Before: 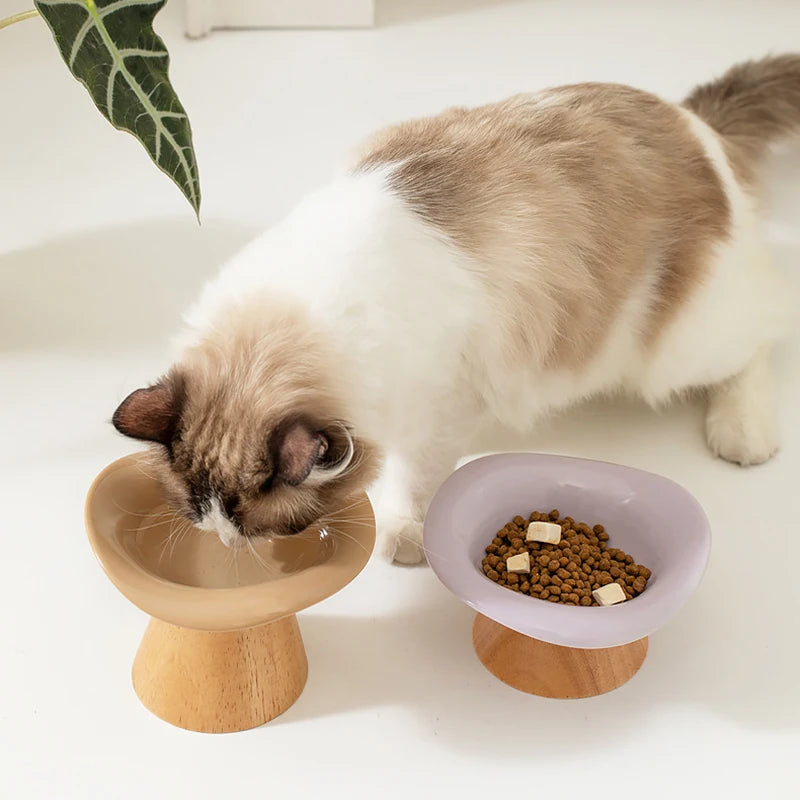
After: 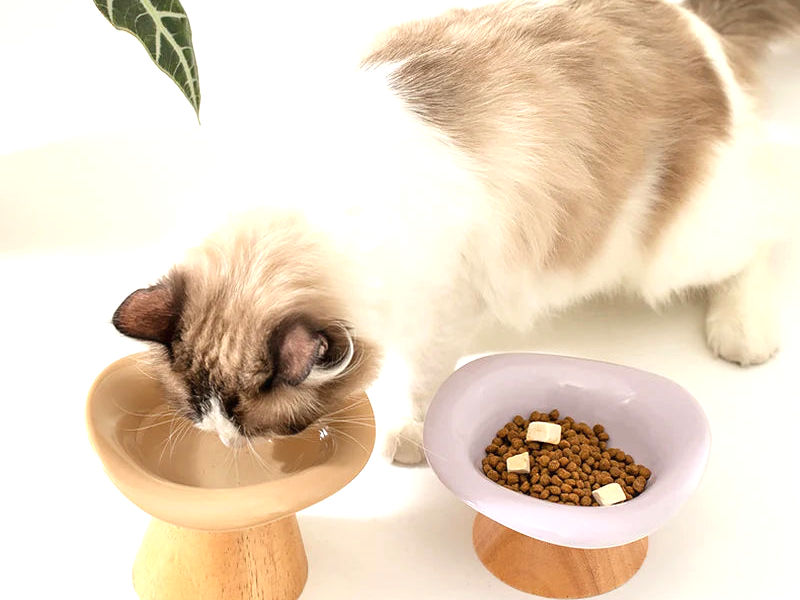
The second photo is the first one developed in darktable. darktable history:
exposure: black level correction 0, exposure 0.7 EV, compensate exposure bias true, compensate highlight preservation false
crop and rotate: top 12.5%, bottom 12.5%
